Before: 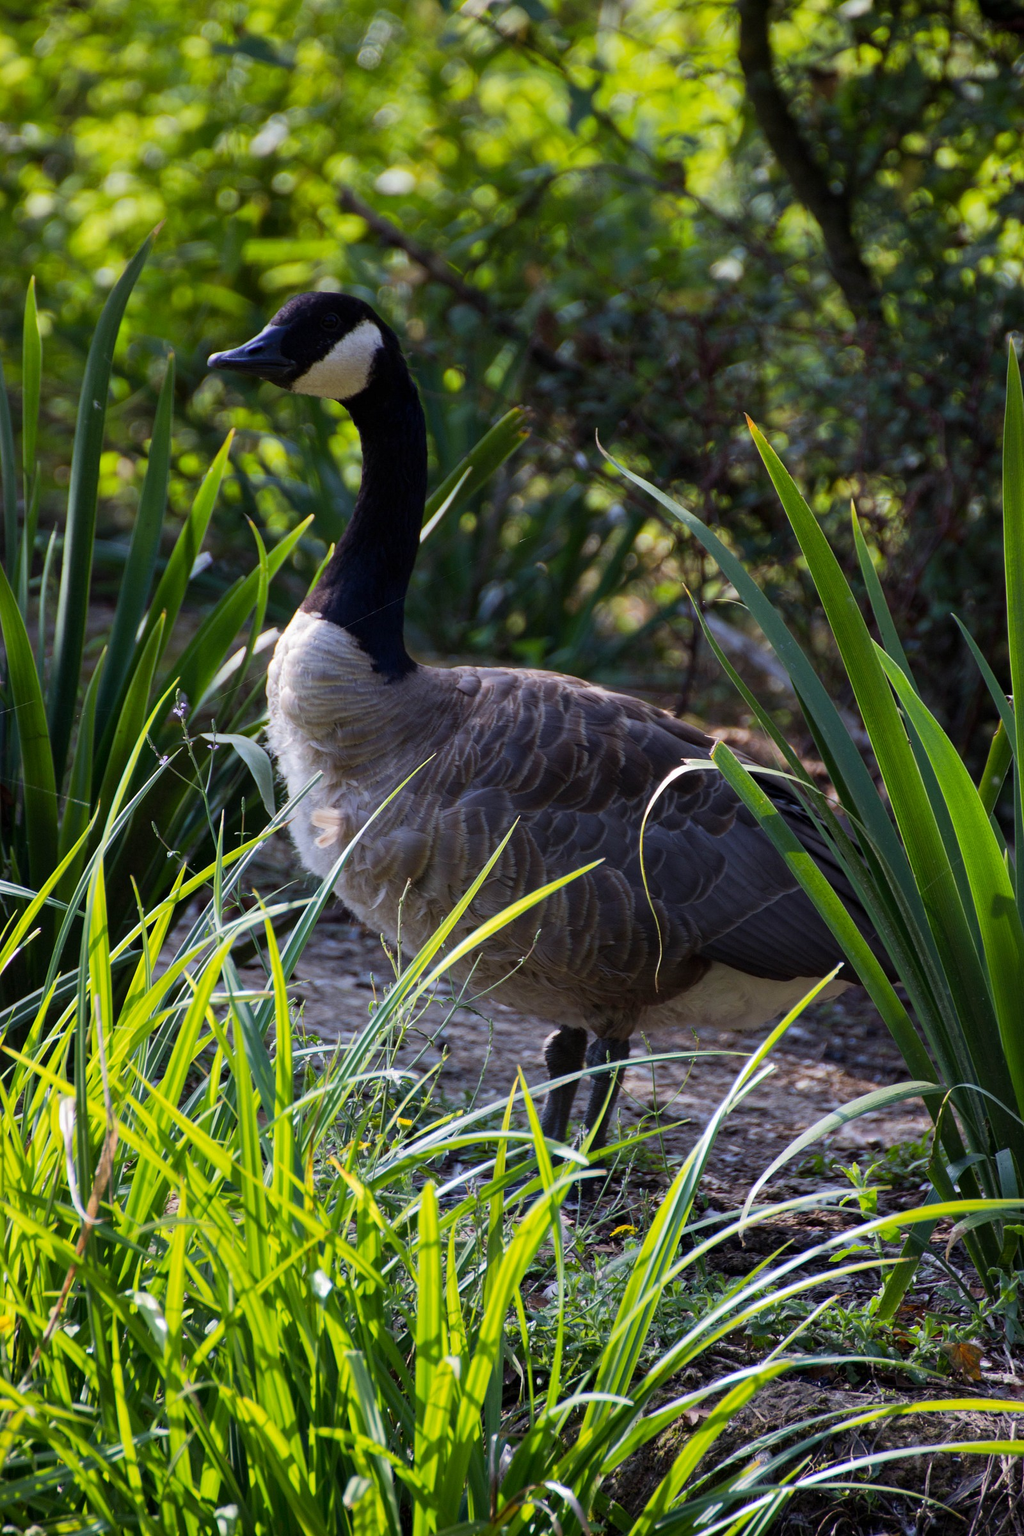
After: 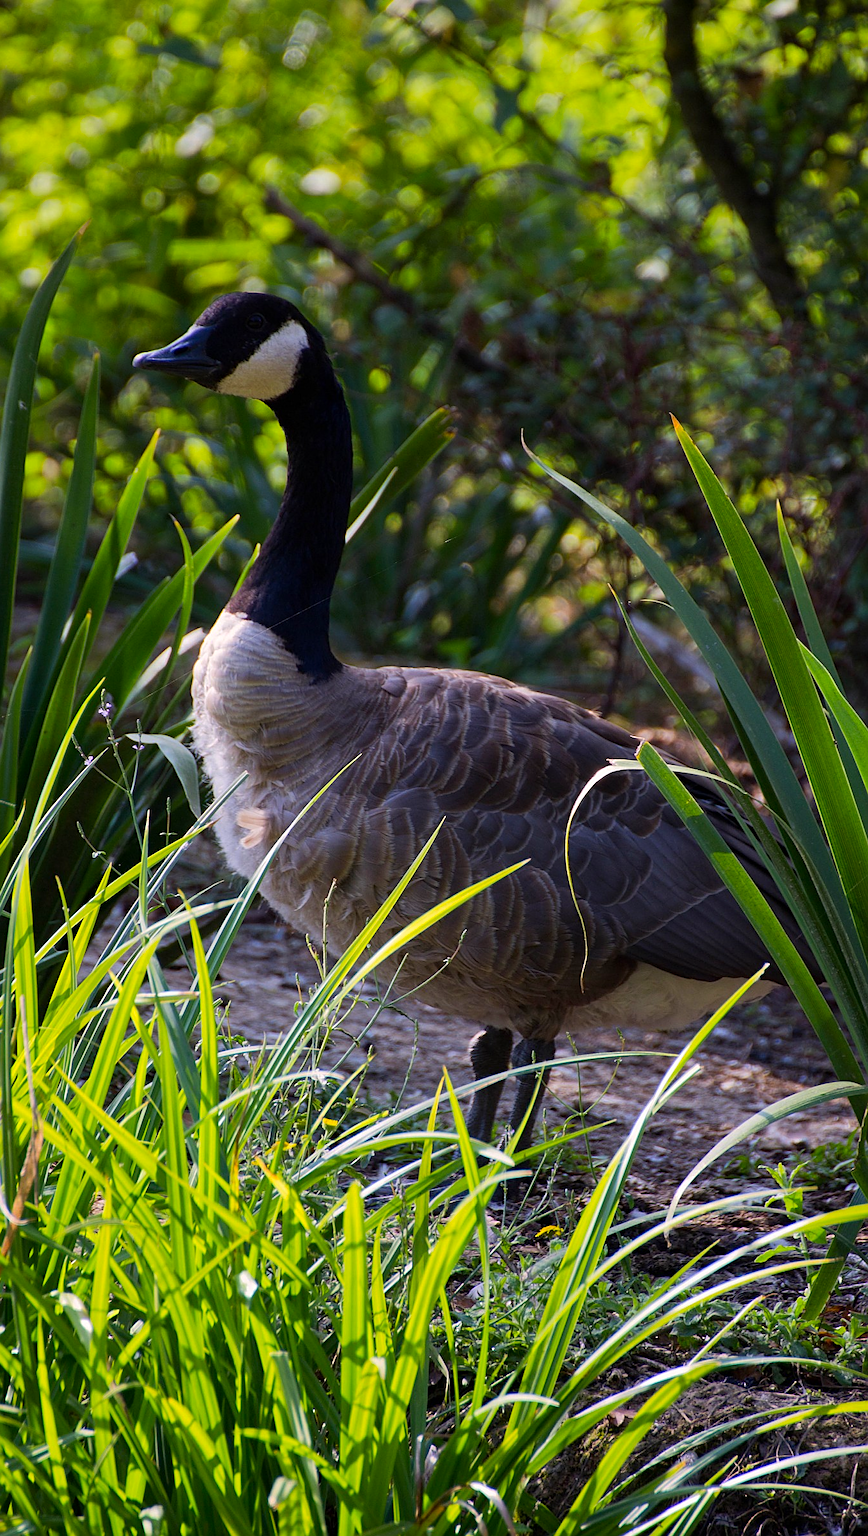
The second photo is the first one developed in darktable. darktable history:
color correction: highlights a* 3.41, highlights b* 2, saturation 1.2
sharpen: amount 0.49
crop: left 7.364%, right 7.792%
